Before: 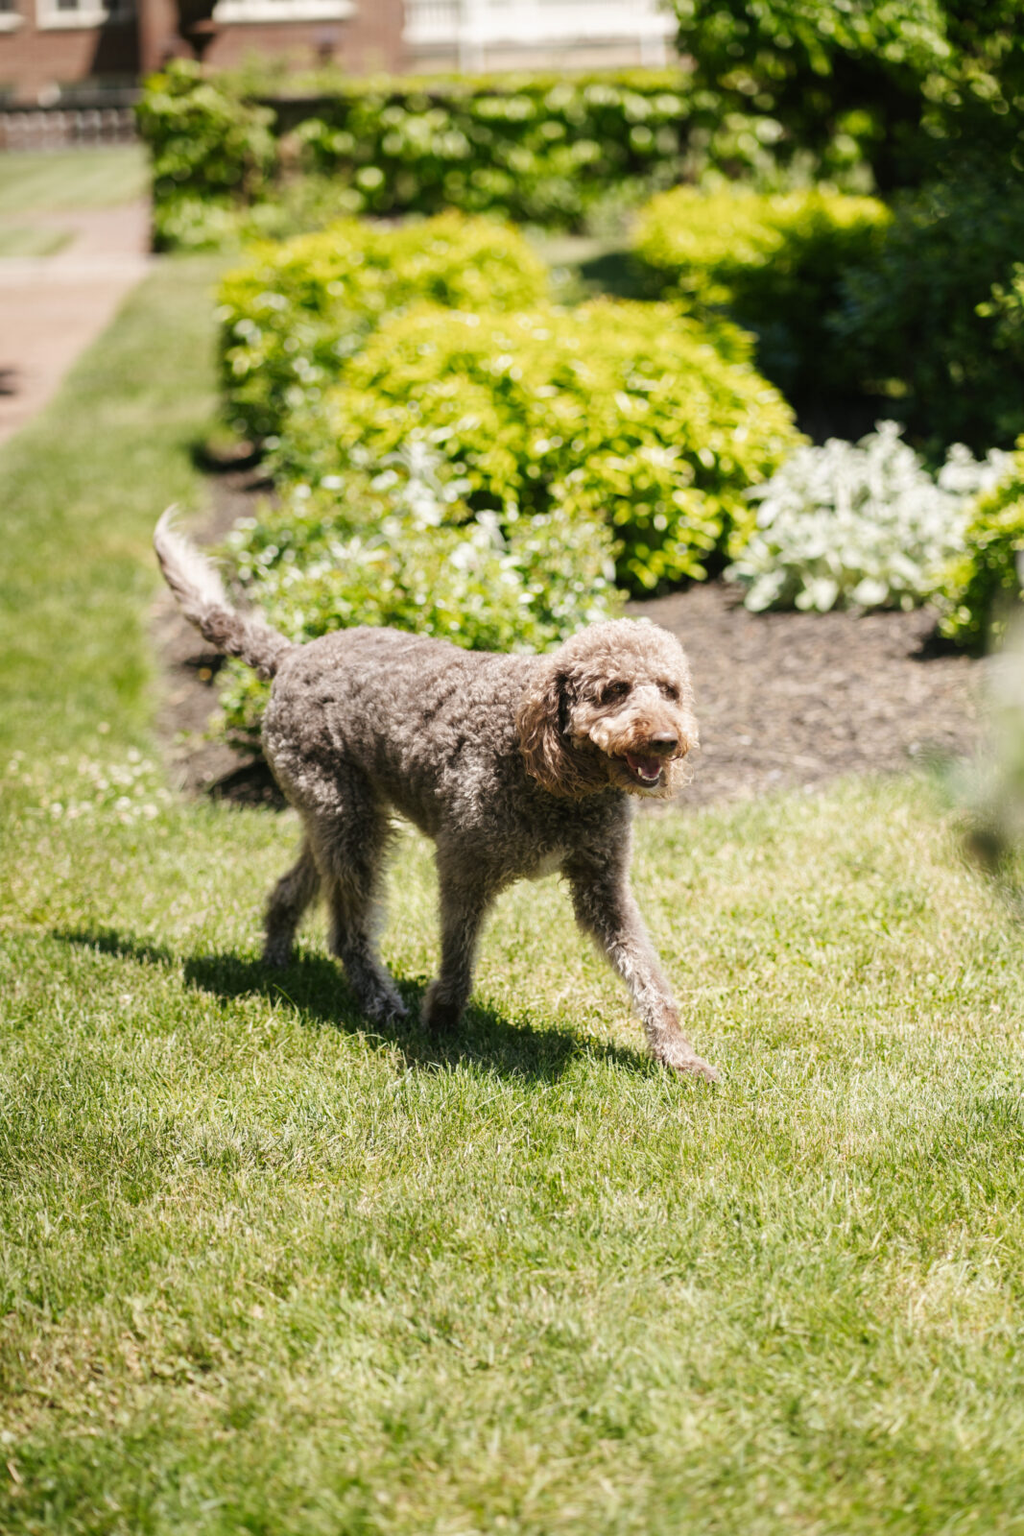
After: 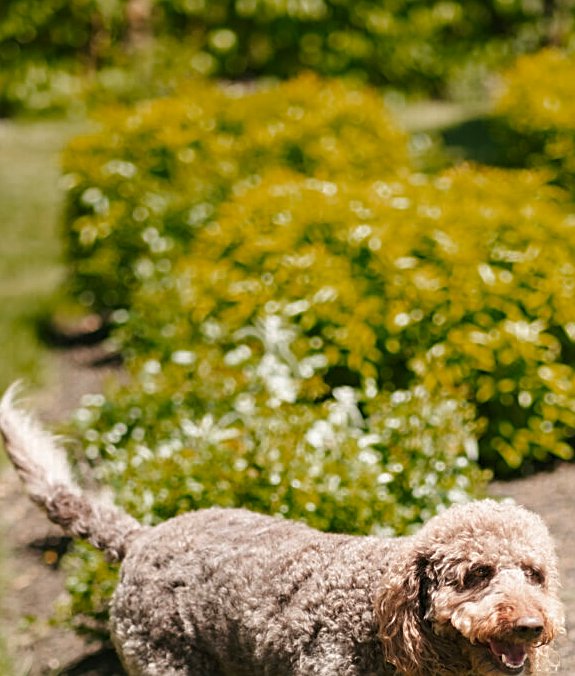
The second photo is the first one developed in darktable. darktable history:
crop: left 15.306%, top 9.065%, right 30.789%, bottom 48.638%
sharpen: on, module defaults
color zones: curves: ch0 [(0, 0.553) (0.123, 0.58) (0.23, 0.419) (0.468, 0.155) (0.605, 0.132) (0.723, 0.063) (0.833, 0.172) (0.921, 0.468)]; ch1 [(0.025, 0.645) (0.229, 0.584) (0.326, 0.551) (0.537, 0.446) (0.599, 0.911) (0.708, 1) (0.805, 0.944)]; ch2 [(0.086, 0.468) (0.254, 0.464) (0.638, 0.564) (0.702, 0.592) (0.768, 0.564)]
